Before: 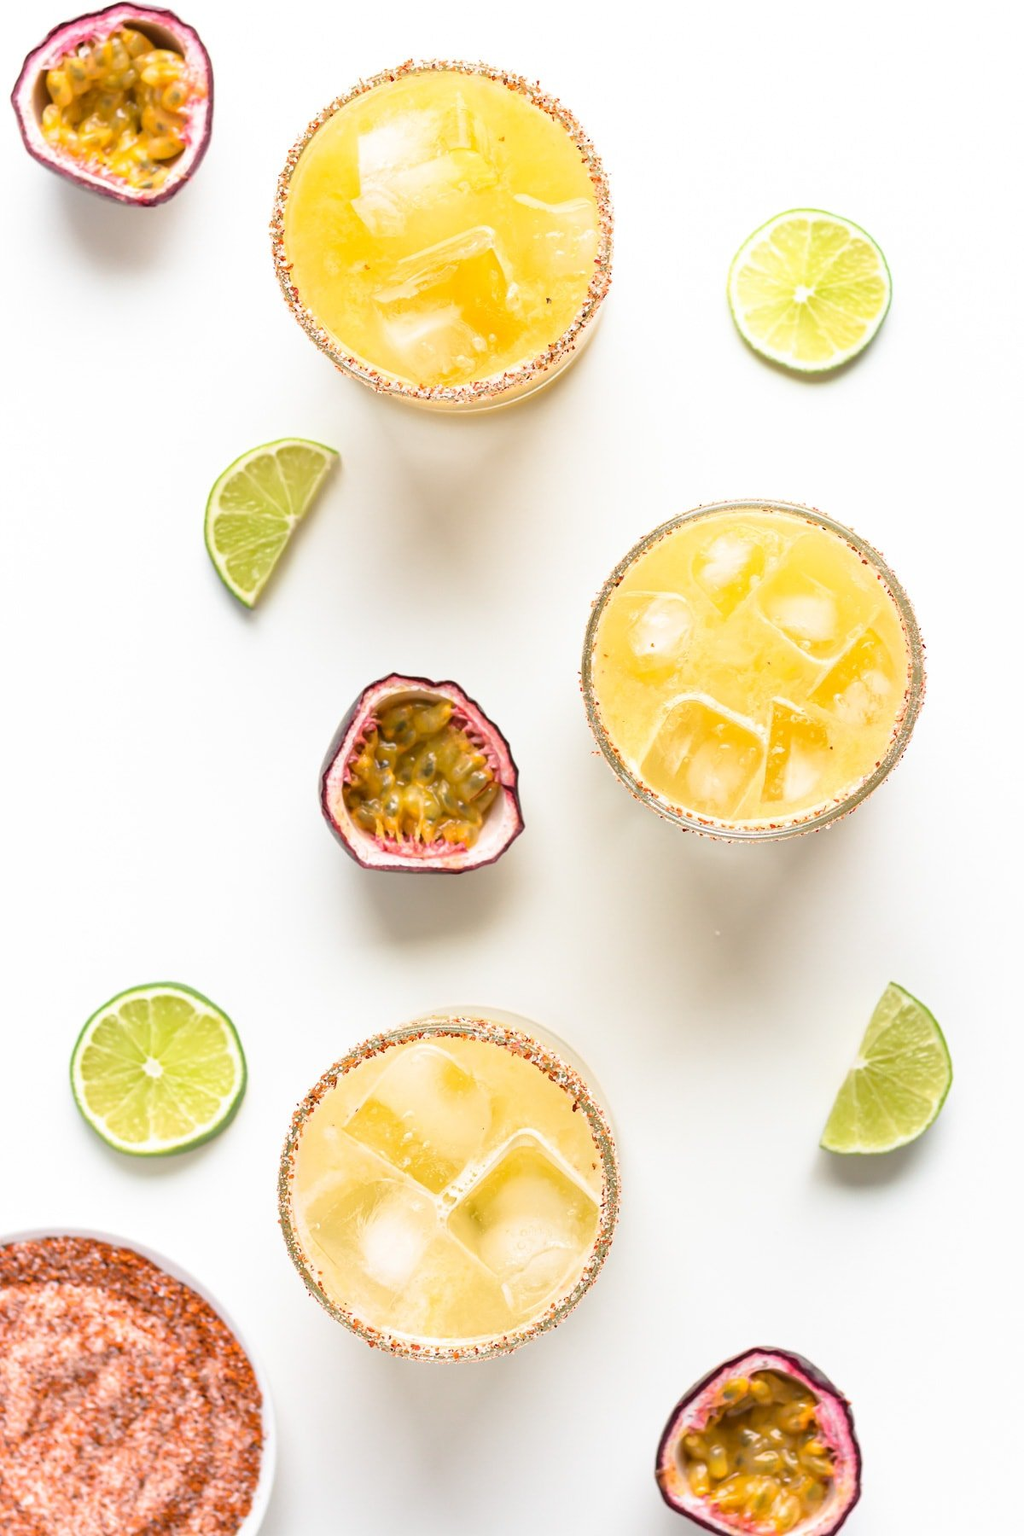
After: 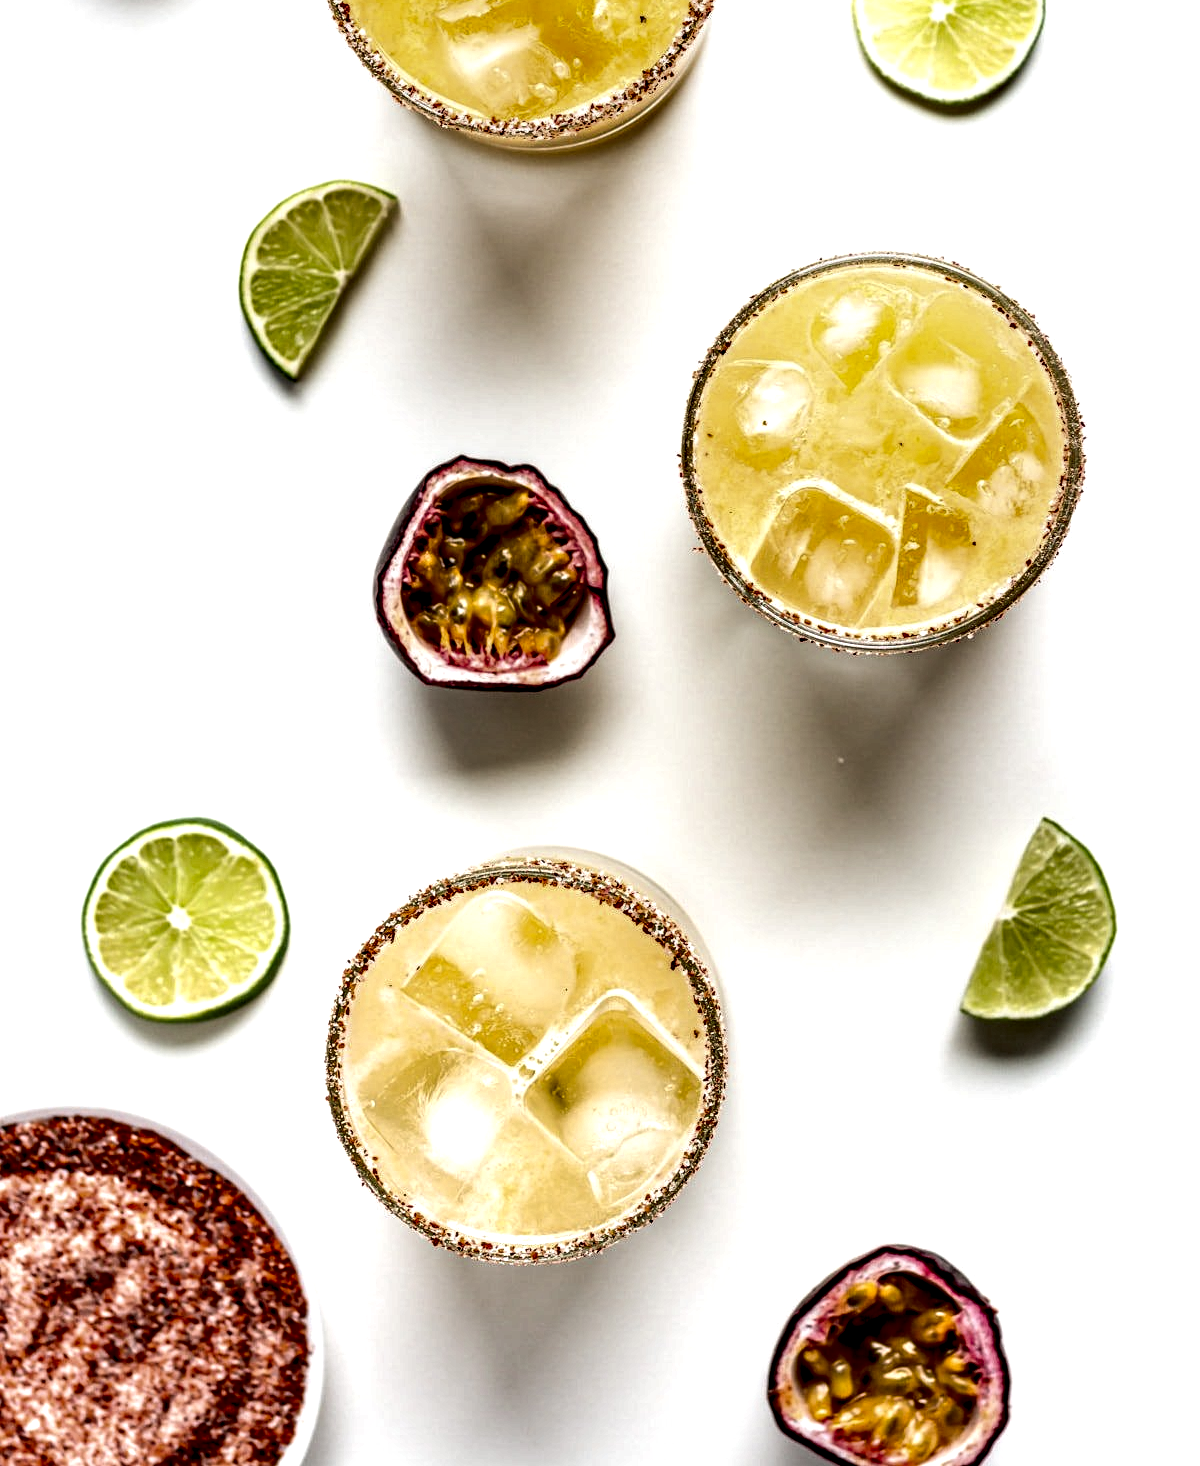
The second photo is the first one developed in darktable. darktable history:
crop and rotate: top 18.507%
local contrast: highlights 115%, shadows 42%, detail 293%
